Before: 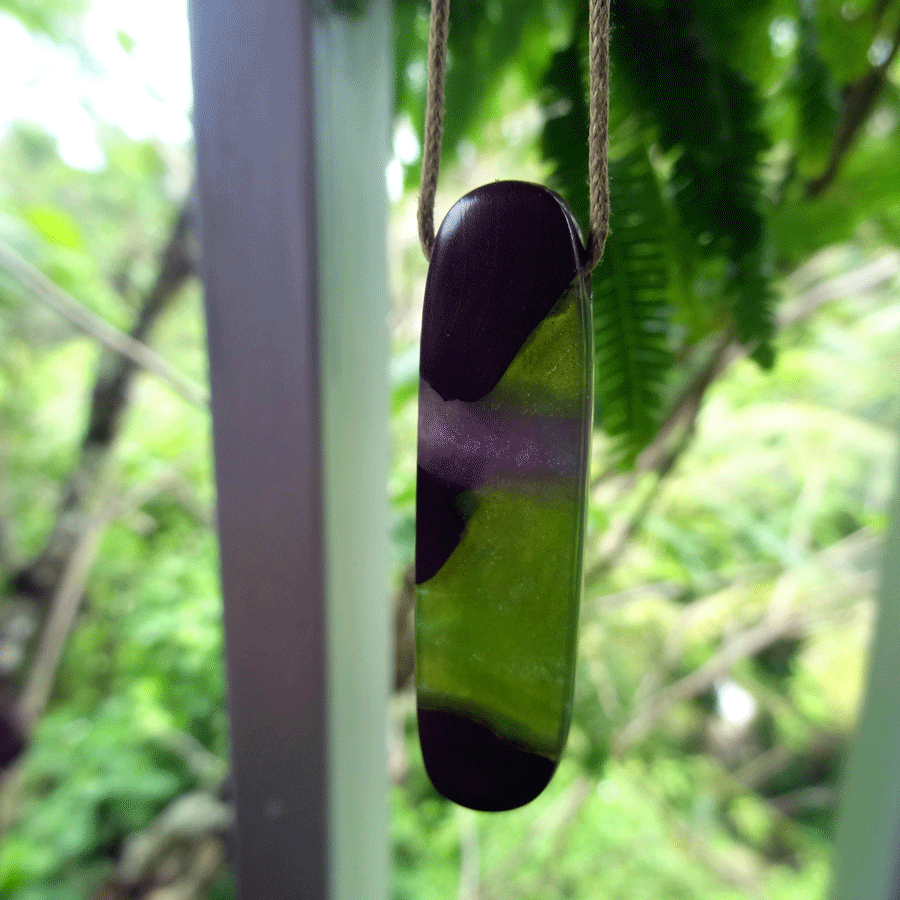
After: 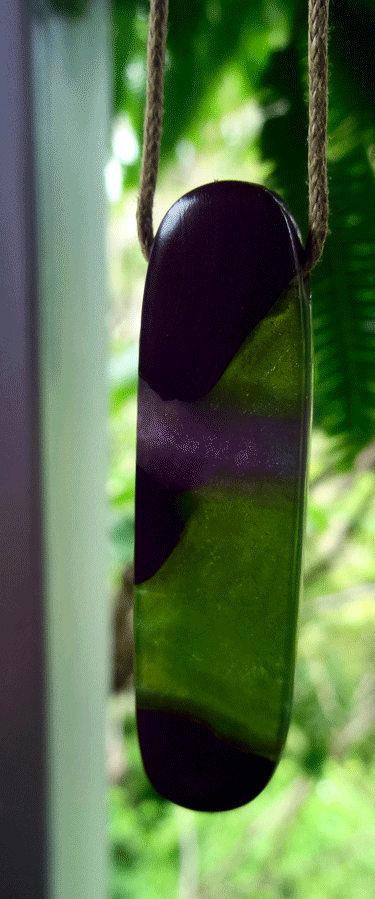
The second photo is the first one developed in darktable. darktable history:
contrast brightness saturation: contrast 0.2, brightness -0.11, saturation 0.1
crop: left 31.229%, right 27.105%
shadows and highlights: shadows 25, highlights -25
